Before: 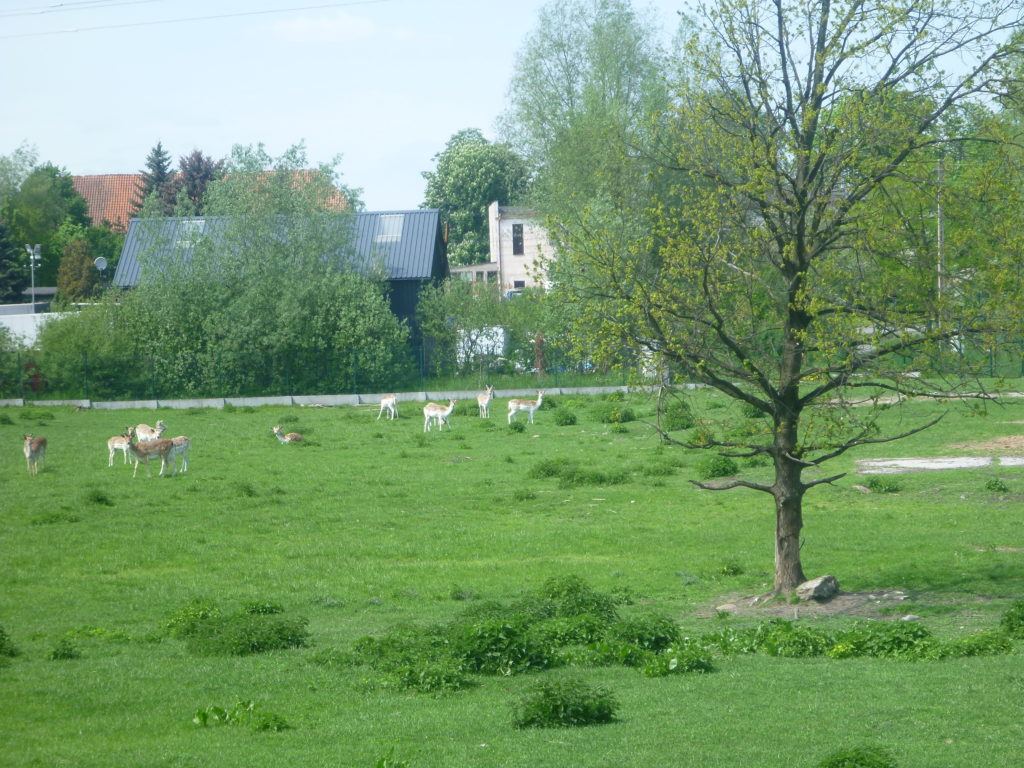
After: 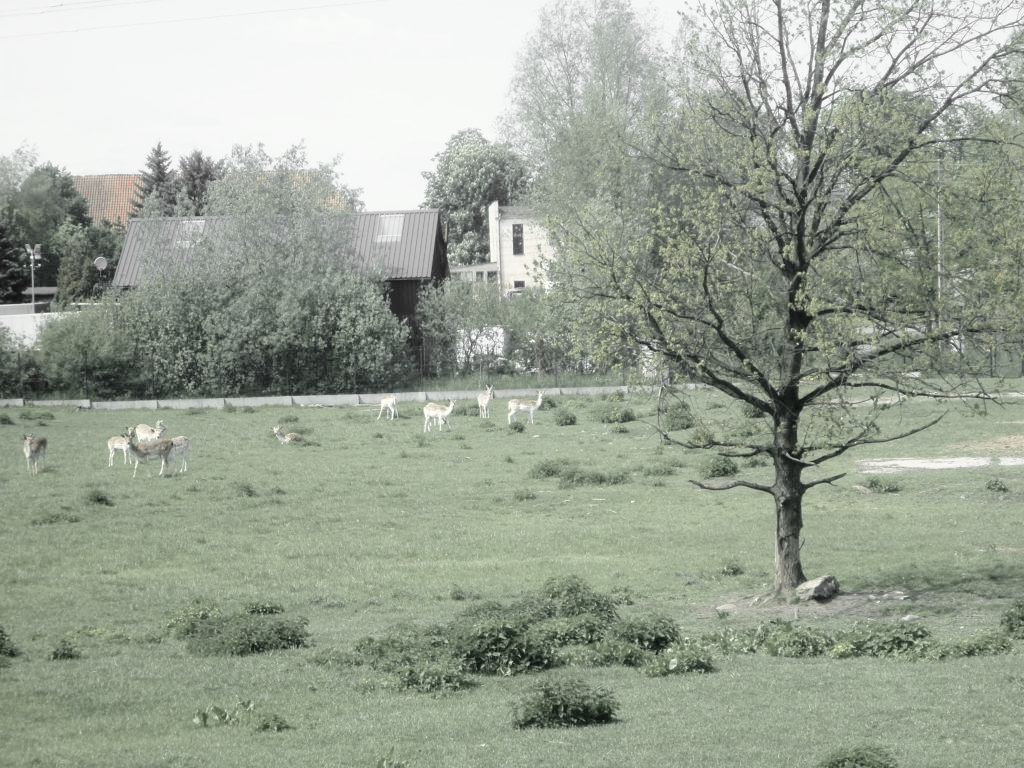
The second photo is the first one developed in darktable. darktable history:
tone curve: curves: ch0 [(0, 0) (0.003, 0) (0.011, 0.001) (0.025, 0.003) (0.044, 0.005) (0.069, 0.012) (0.1, 0.023) (0.136, 0.039) (0.177, 0.088) (0.224, 0.15) (0.277, 0.24) (0.335, 0.337) (0.399, 0.437) (0.468, 0.535) (0.543, 0.629) (0.623, 0.71) (0.709, 0.782) (0.801, 0.856) (0.898, 0.94) (1, 1)], color space Lab, independent channels, preserve colors none
color zones: curves: ch1 [(0, 0.831) (0.08, 0.771) (0.157, 0.268) (0.241, 0.207) (0.562, -0.005) (0.714, -0.013) (0.876, 0.01) (1, 0.831)]
color correction: highlights a* -0.371, highlights b* 9.19, shadows a* -9.24, shadows b* 1.16
